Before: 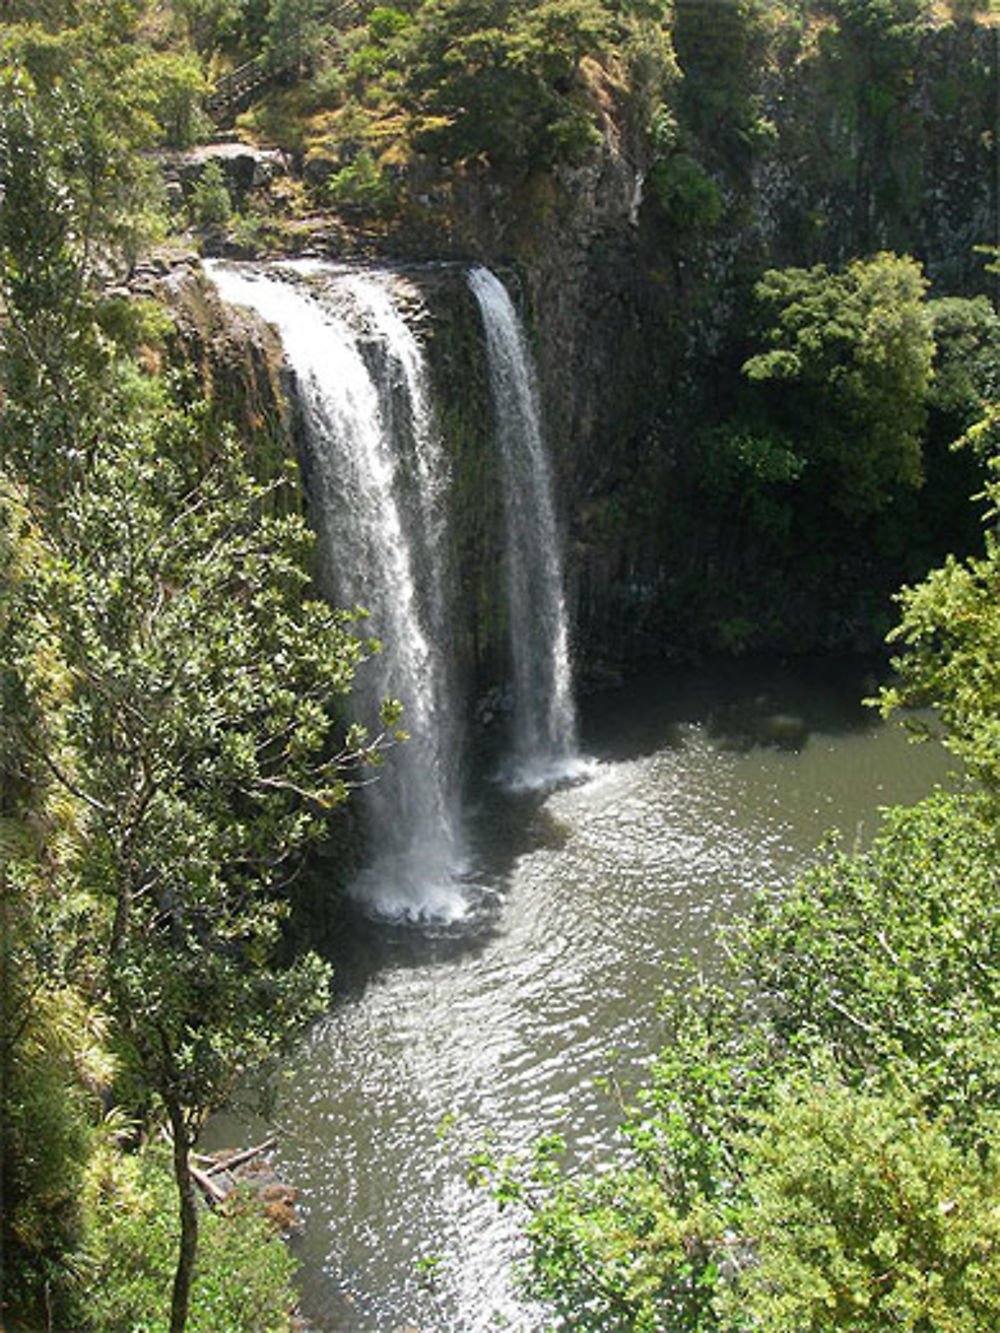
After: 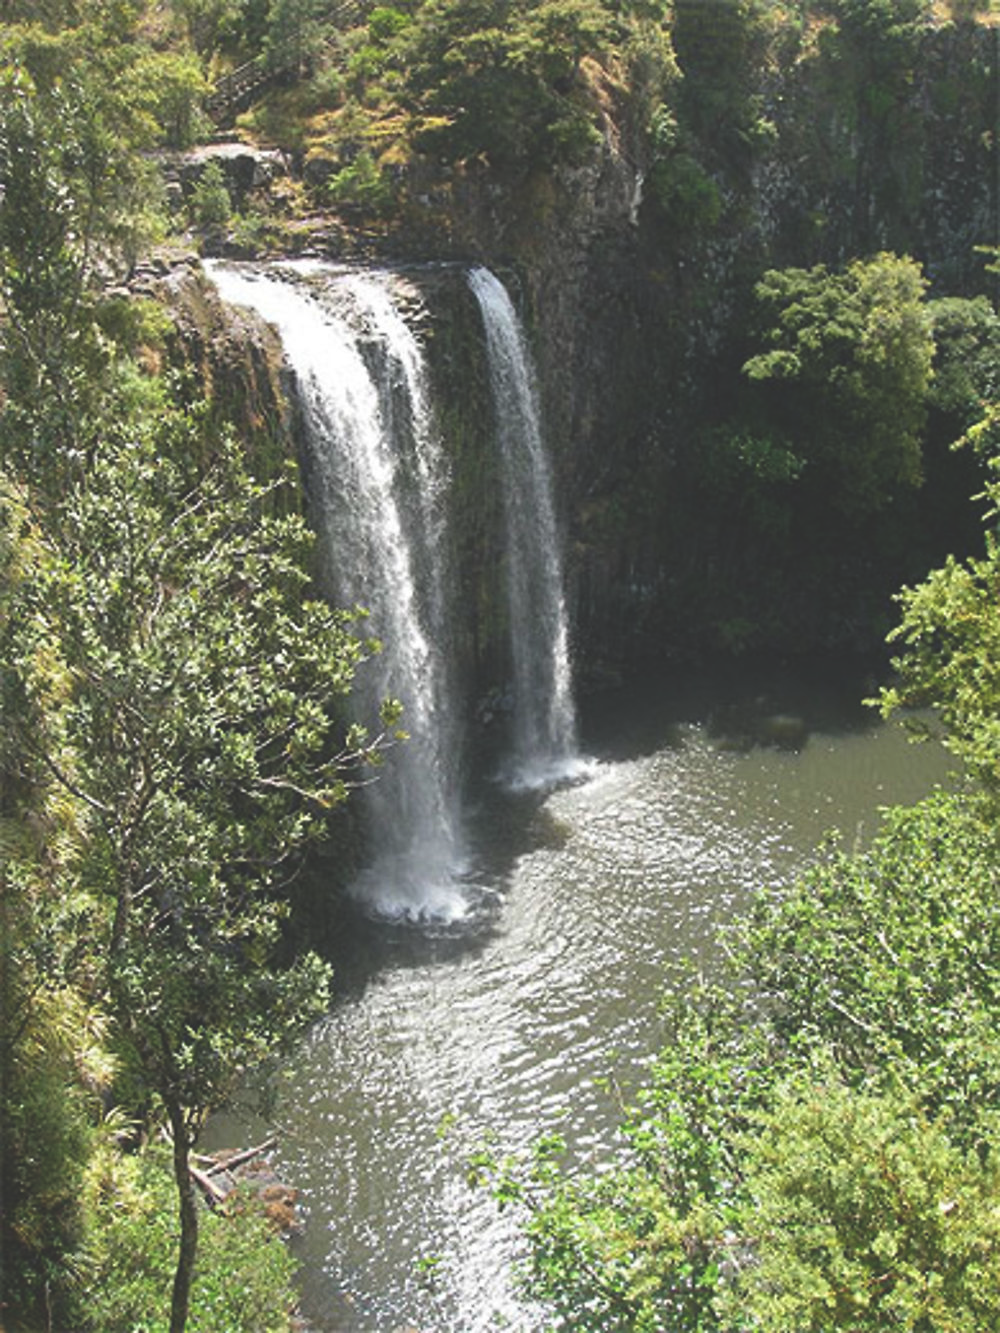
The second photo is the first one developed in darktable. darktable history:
exposure: black level correction -0.028, compensate highlight preservation false
